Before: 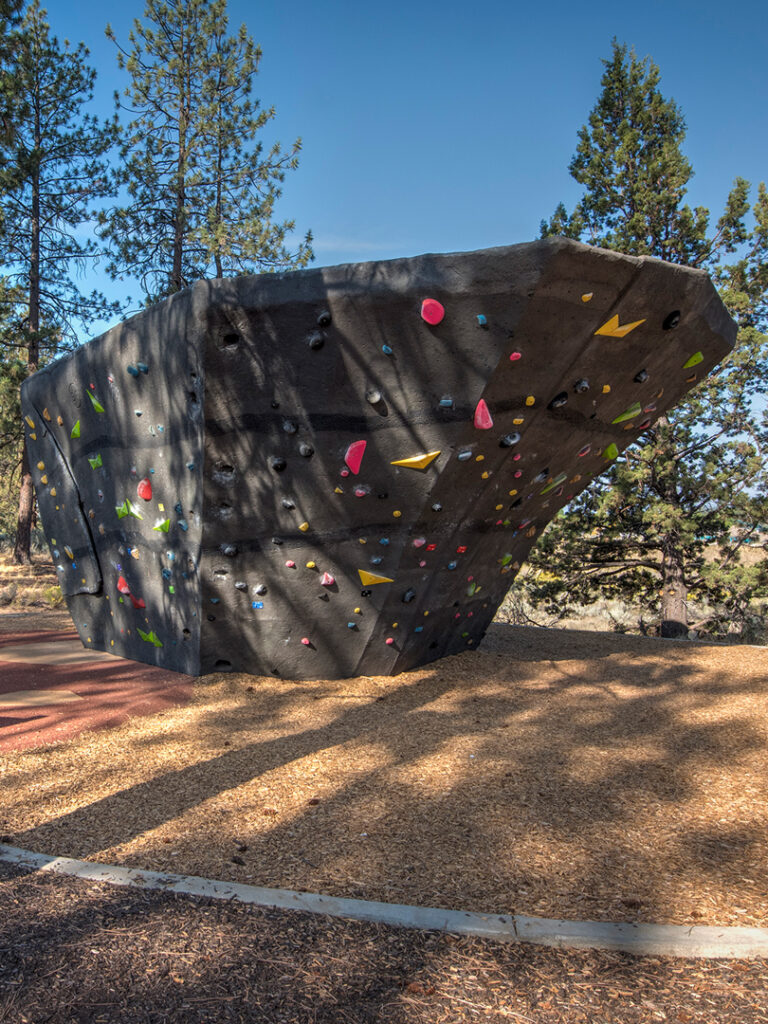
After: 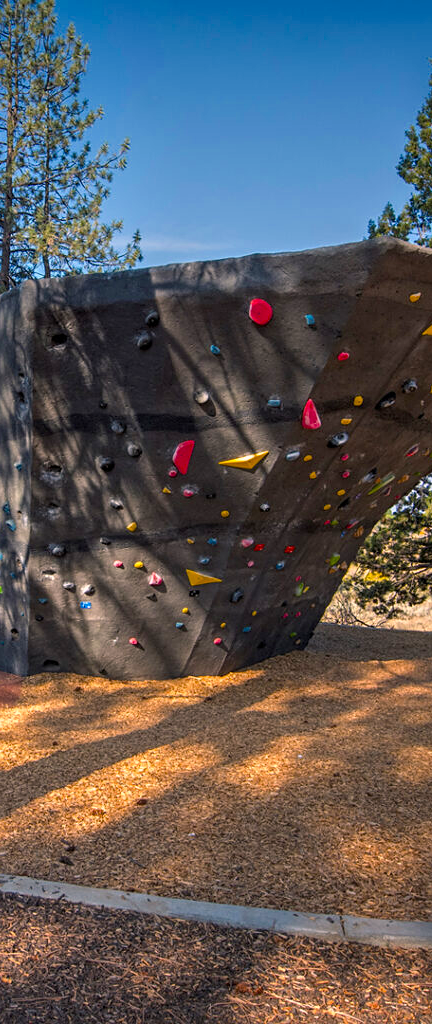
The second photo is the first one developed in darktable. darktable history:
exposure: exposure 0.19 EV, compensate exposure bias true, compensate highlight preservation false
crop and rotate: left 22.483%, right 21.216%
shadows and highlights: radius 336.64, shadows 29.06, soften with gaussian
color balance rgb: highlights gain › chroma 2.355%, highlights gain › hue 35.35°, perceptual saturation grading › global saturation 16.584%, global vibrance 16.771%, saturation formula JzAzBz (2021)
sharpen: amount 0.21
